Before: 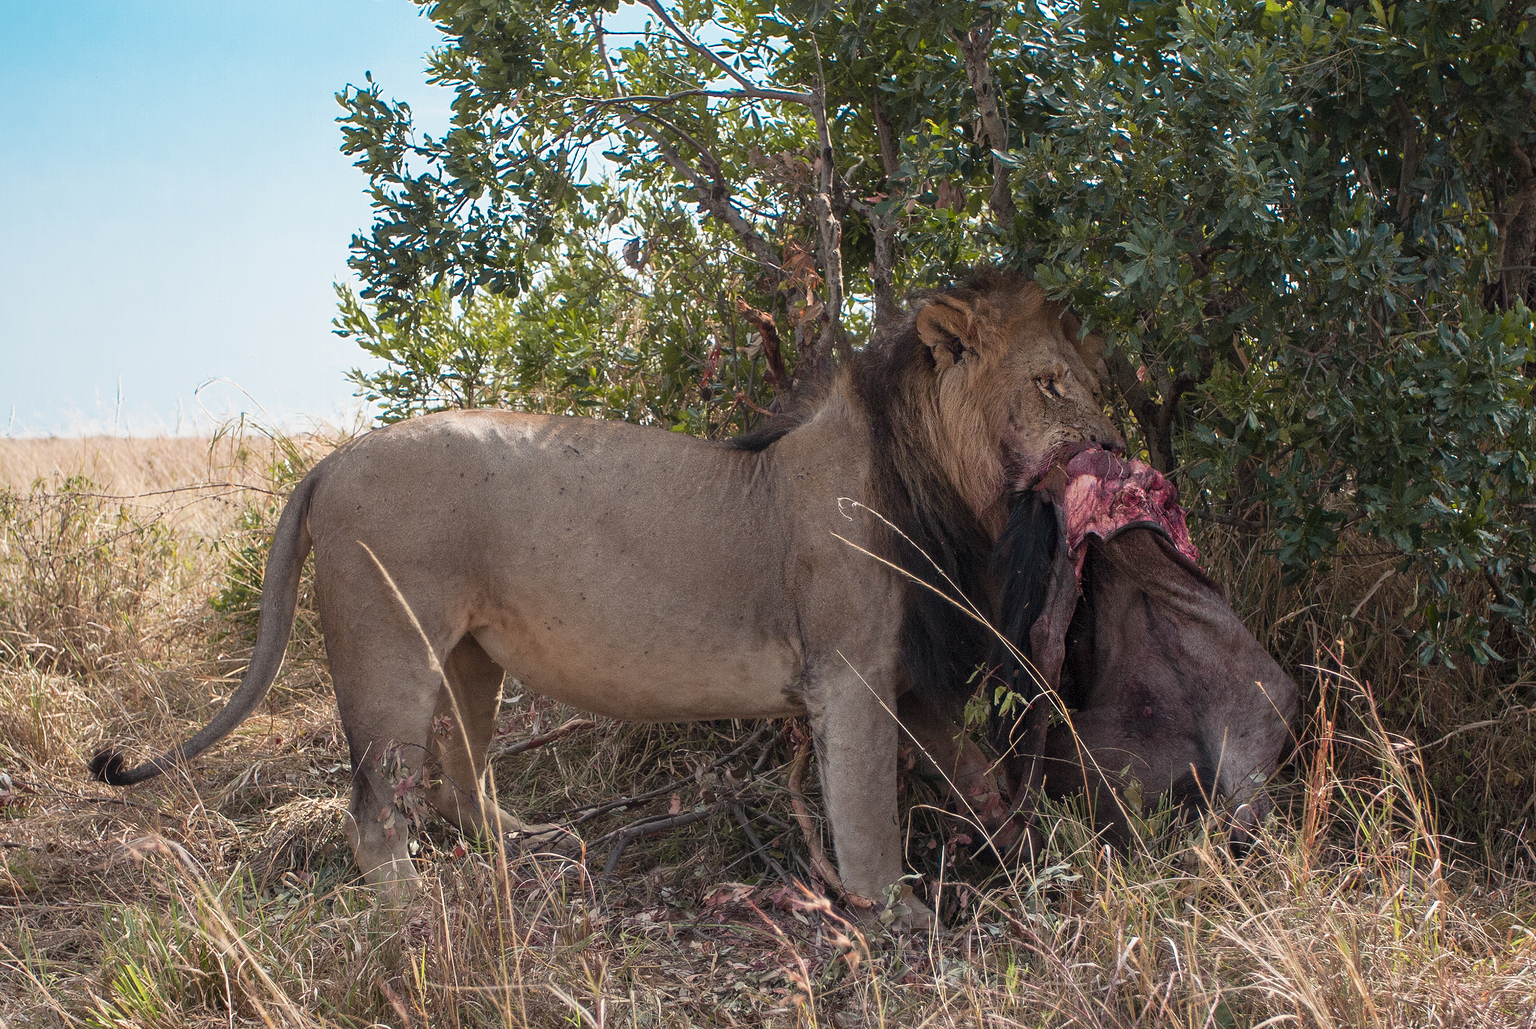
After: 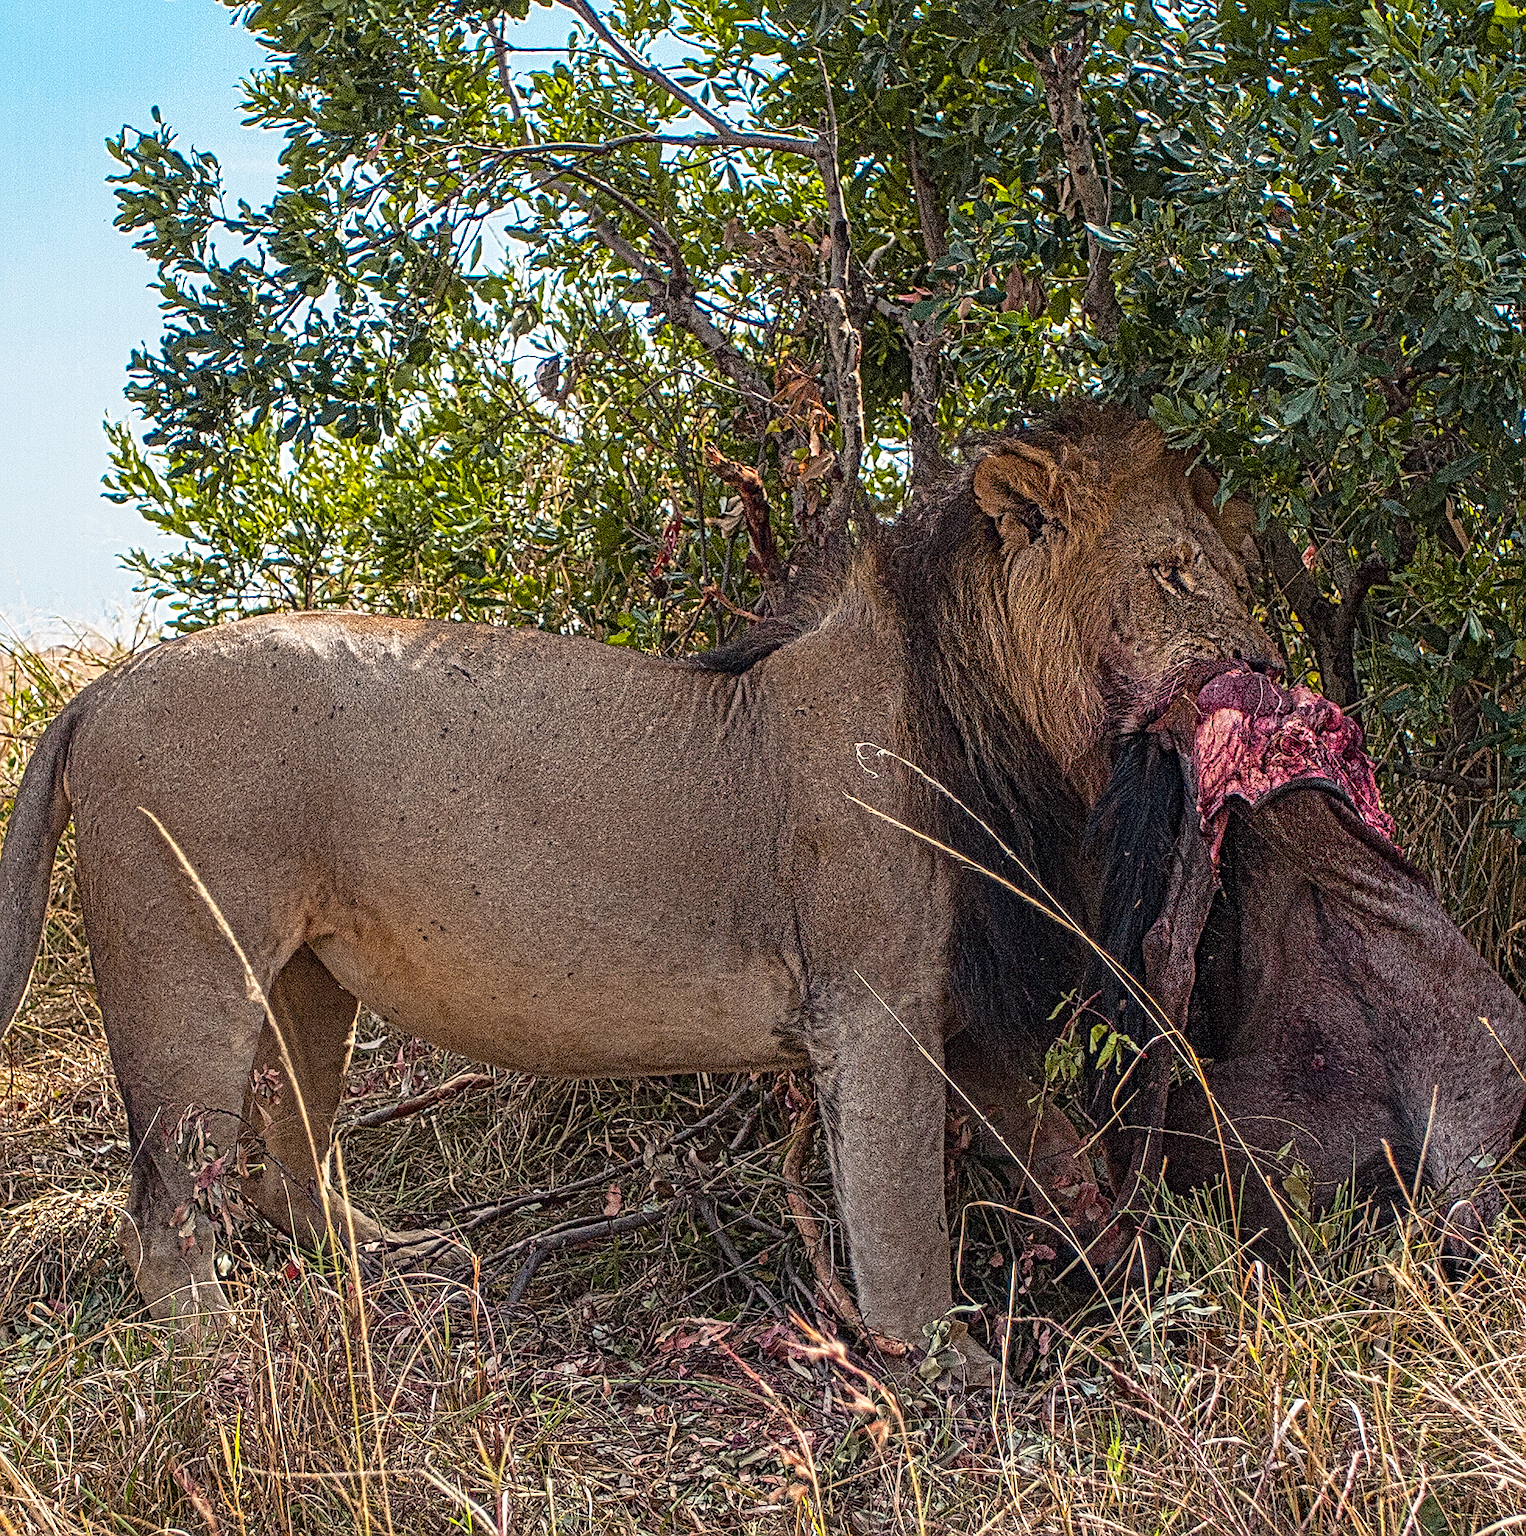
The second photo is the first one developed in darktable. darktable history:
crop: left 17.218%, right 16.187%
color balance rgb: perceptual saturation grading › global saturation 25.475%, global vibrance 20%
local contrast: mode bilateral grid, contrast 21, coarseness 3, detail 298%, midtone range 0.2
